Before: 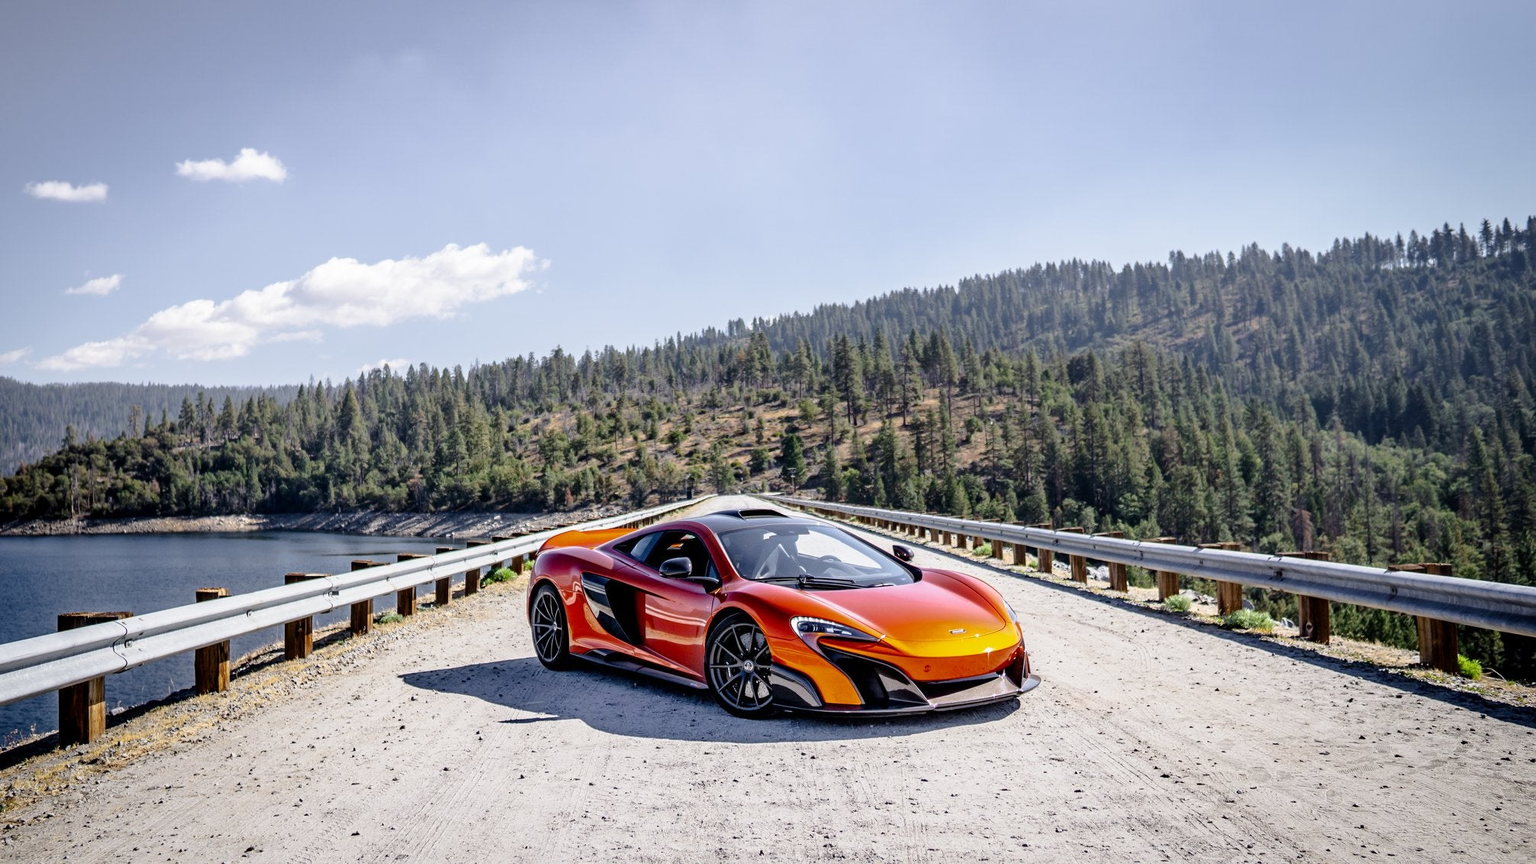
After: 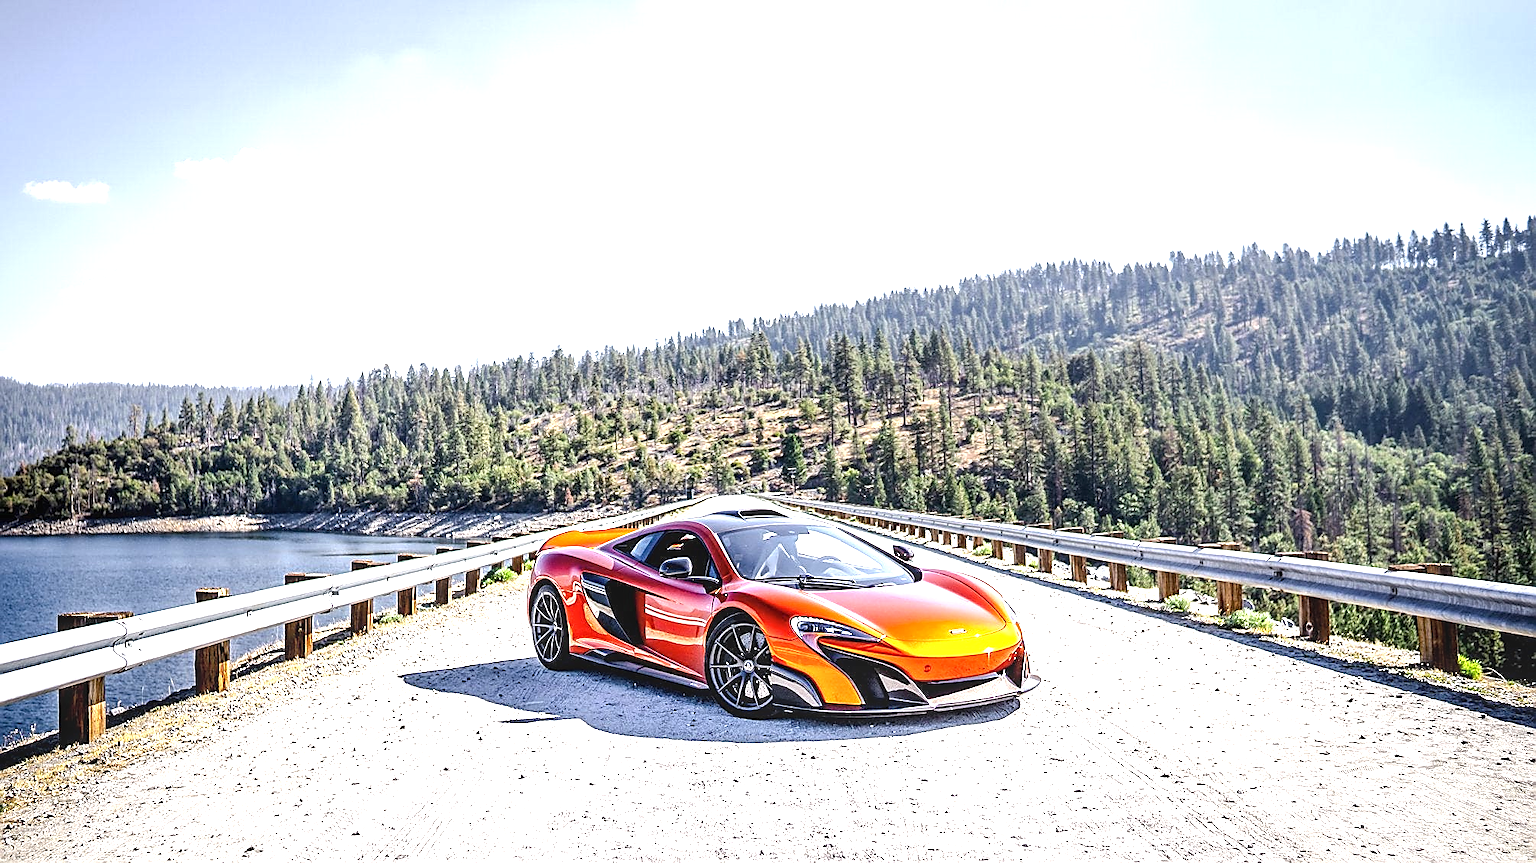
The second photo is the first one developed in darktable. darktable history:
exposure: black level correction 0, exposure 1.2 EV, compensate highlight preservation false
local contrast: on, module defaults
sharpen: radius 1.424, amount 1.248, threshold 0.827
